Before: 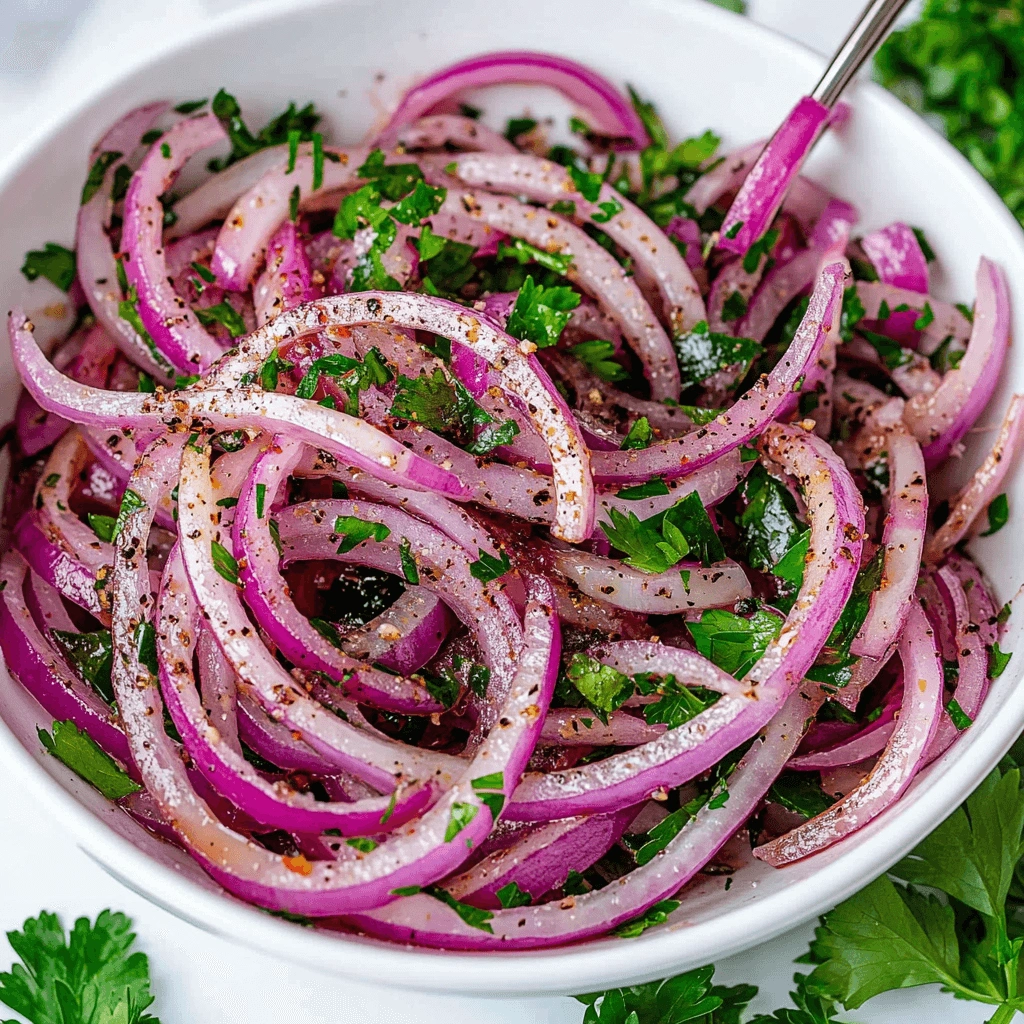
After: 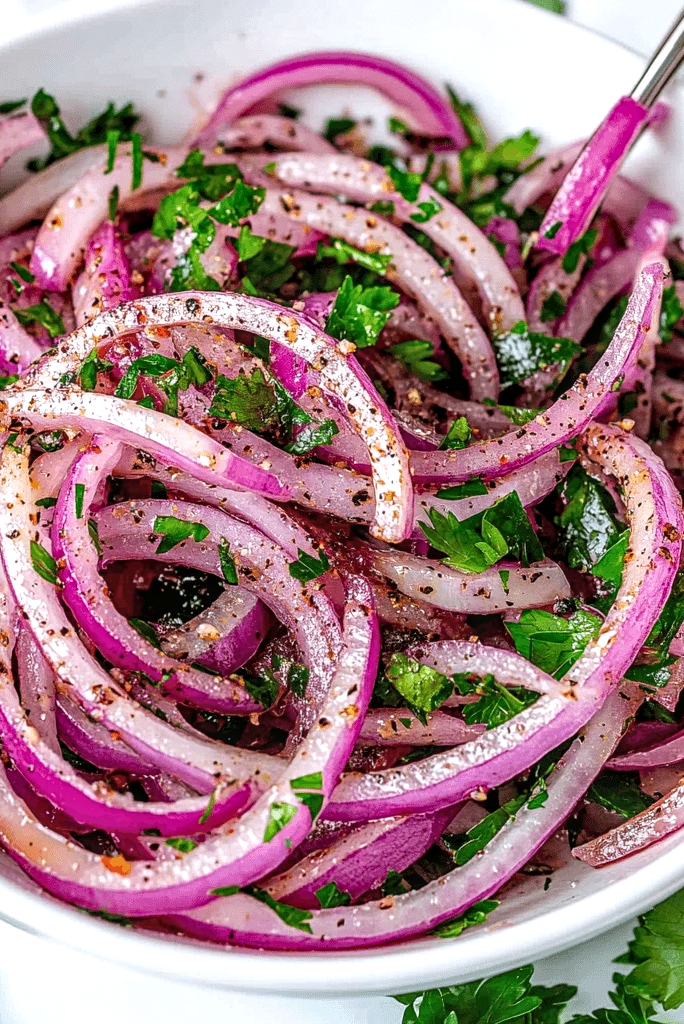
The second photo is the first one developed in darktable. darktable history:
local contrast: on, module defaults
exposure: exposure 0.29 EV, compensate highlight preservation false
crop and rotate: left 17.732%, right 15.423%
